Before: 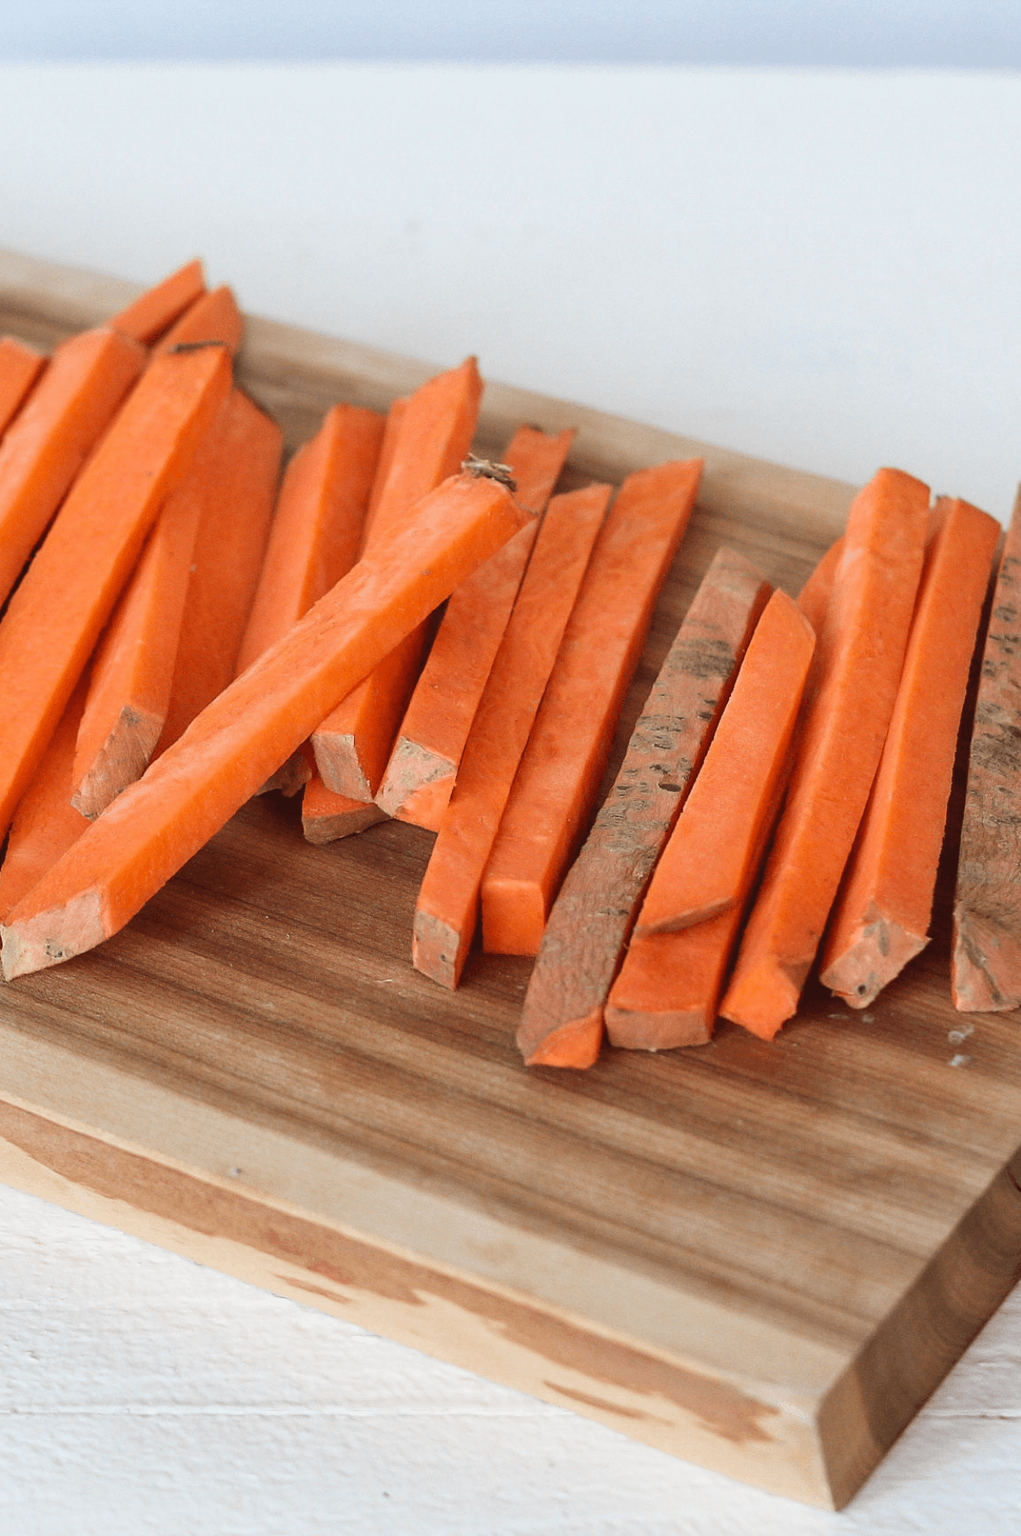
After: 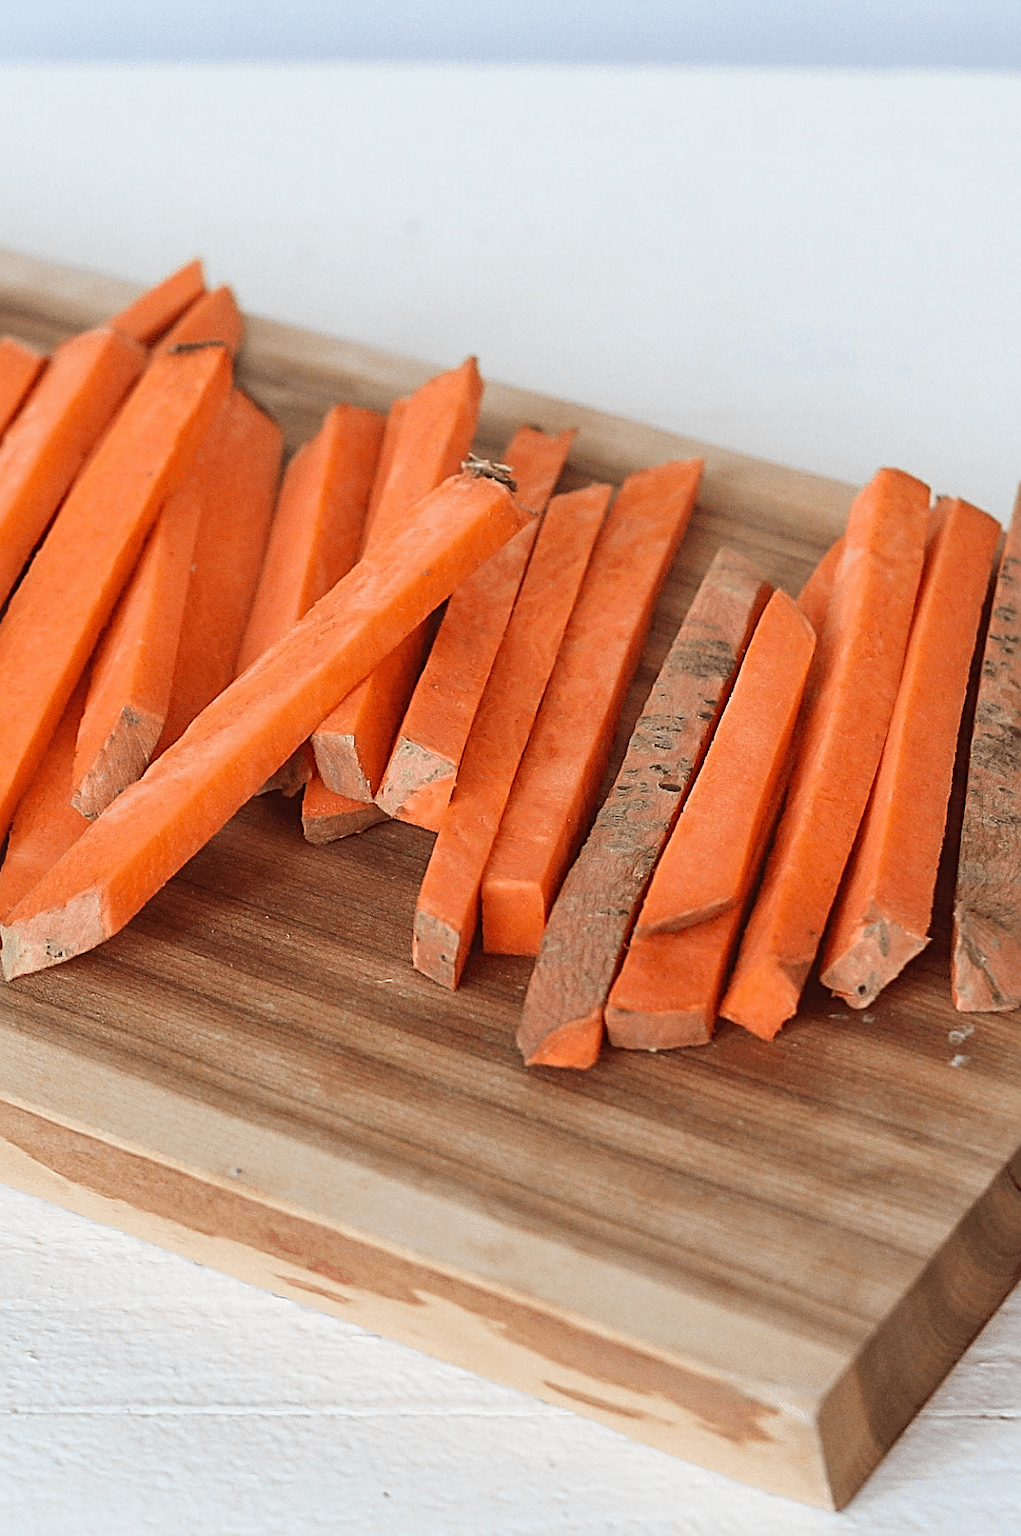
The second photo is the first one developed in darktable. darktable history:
sharpen: radius 2.826, amount 0.716
